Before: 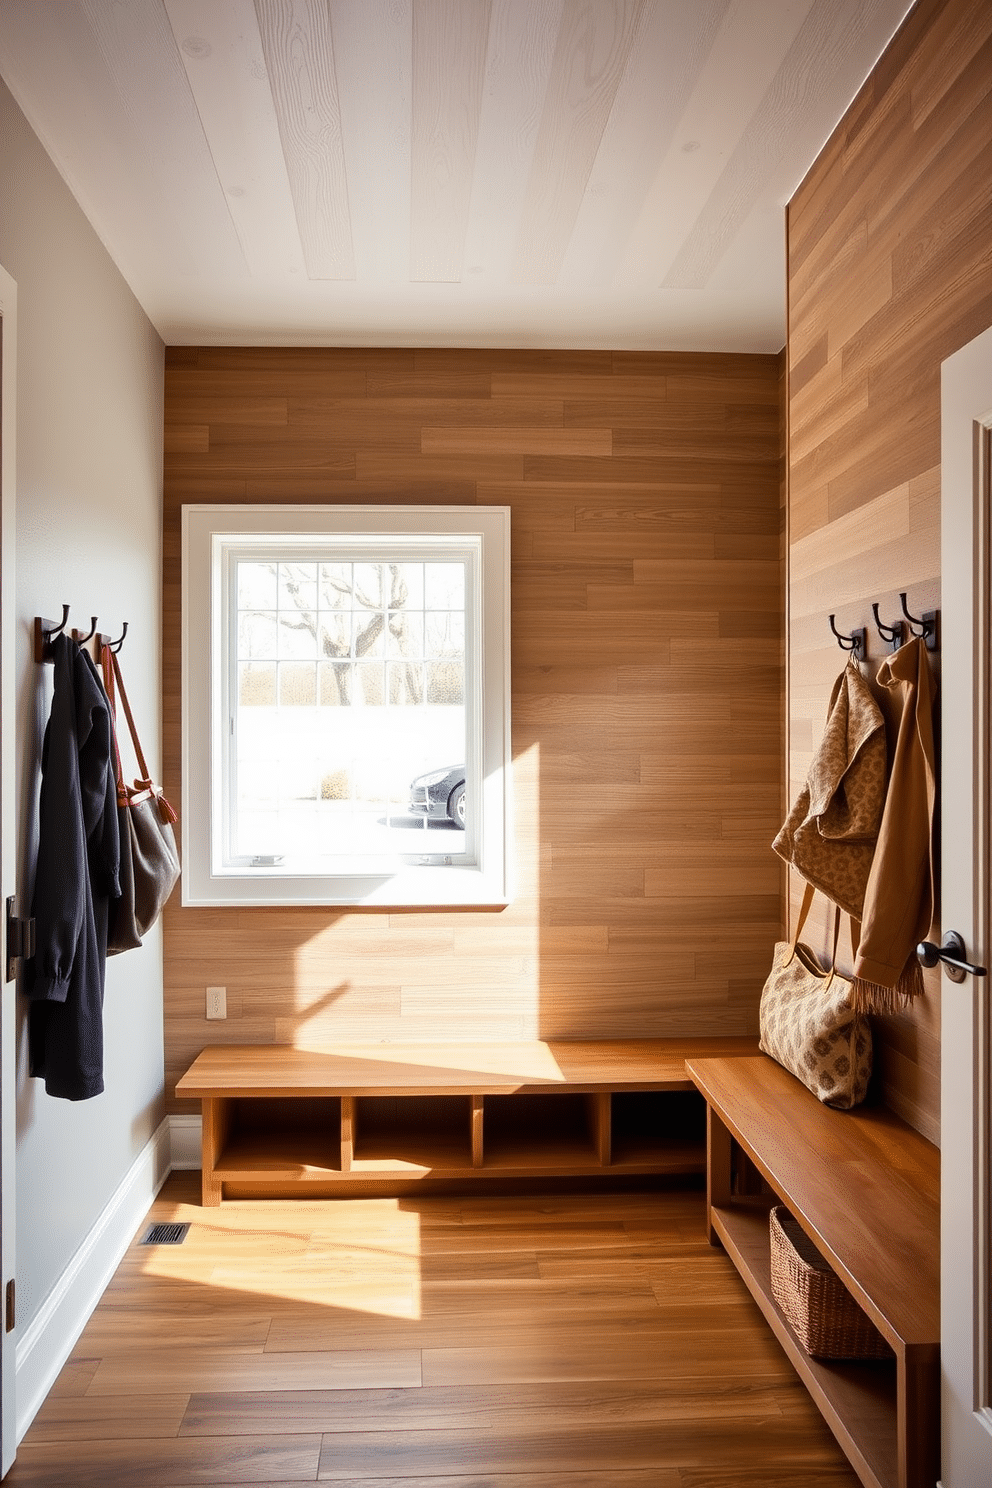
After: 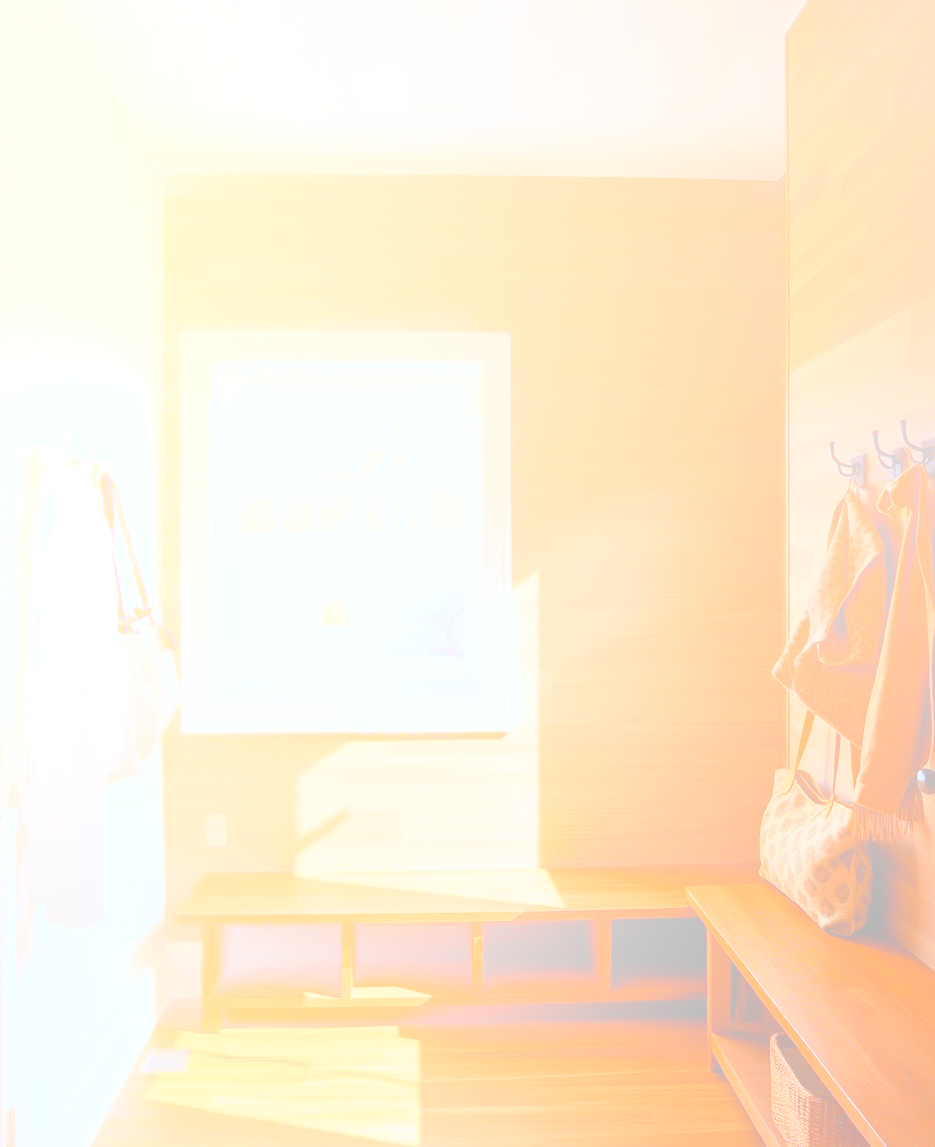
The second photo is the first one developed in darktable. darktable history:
white balance: red 0.974, blue 1.044
bloom: size 70%, threshold 25%, strength 70%
crop and rotate: angle 0.03°, top 11.643%, right 5.651%, bottom 11.189%
